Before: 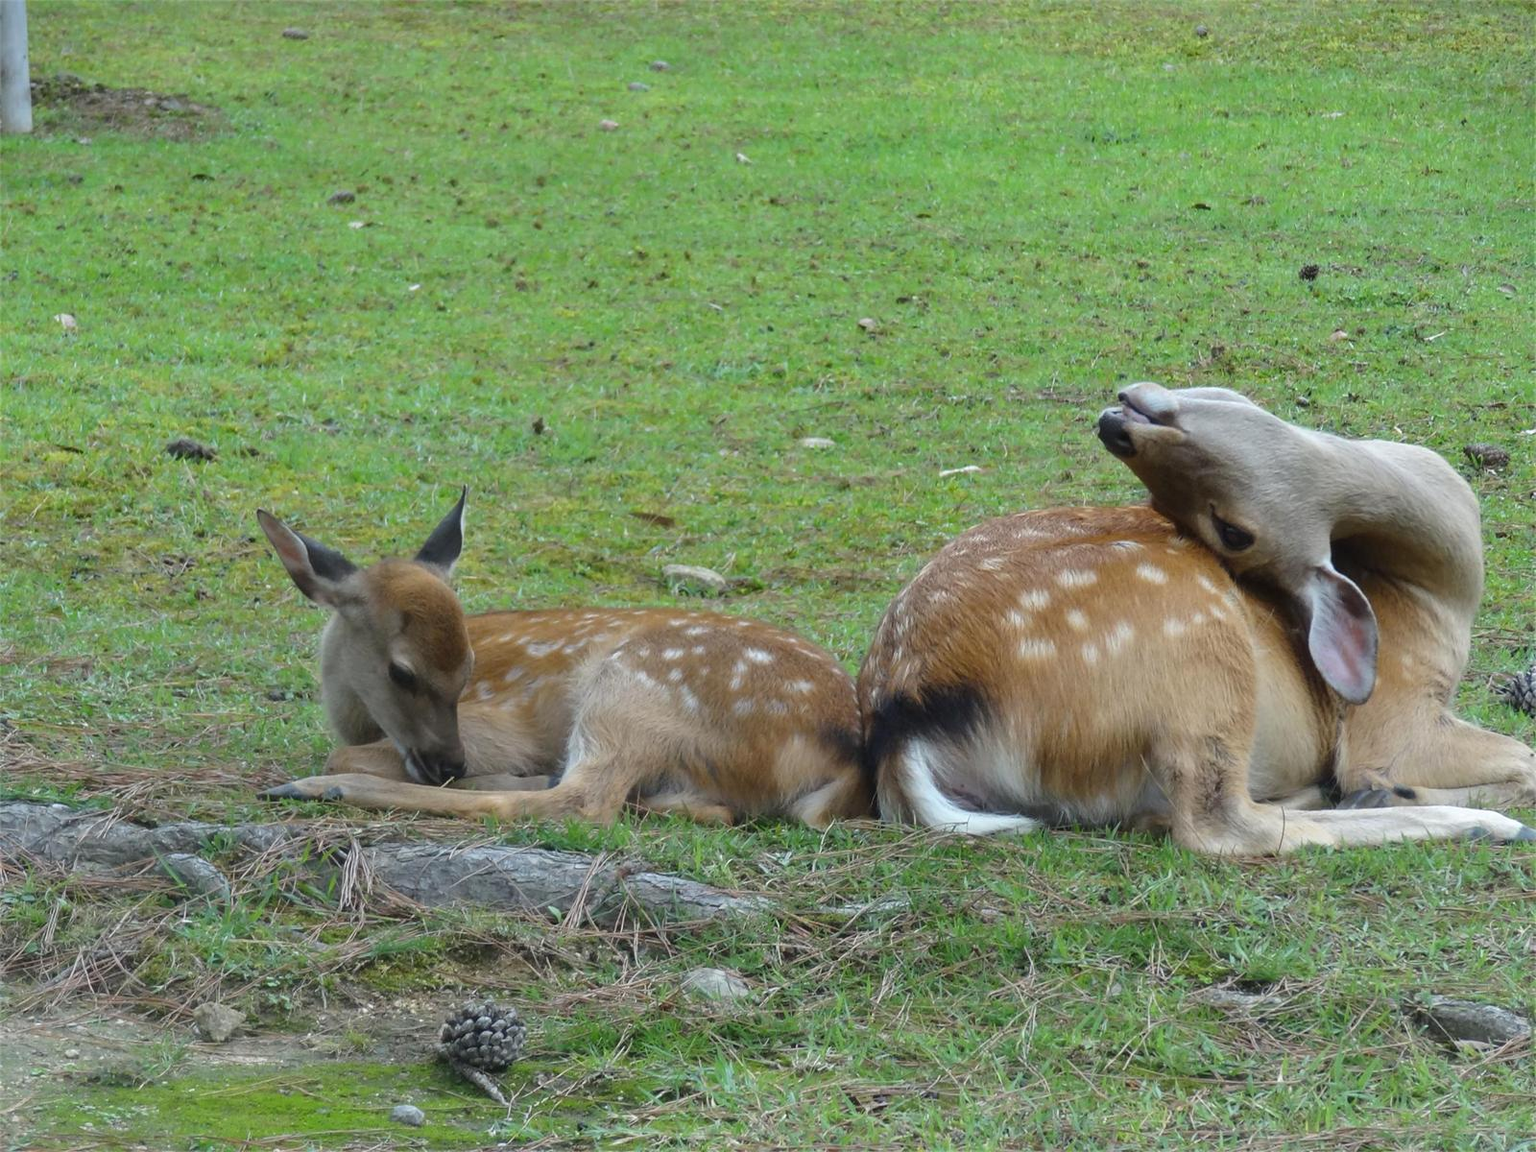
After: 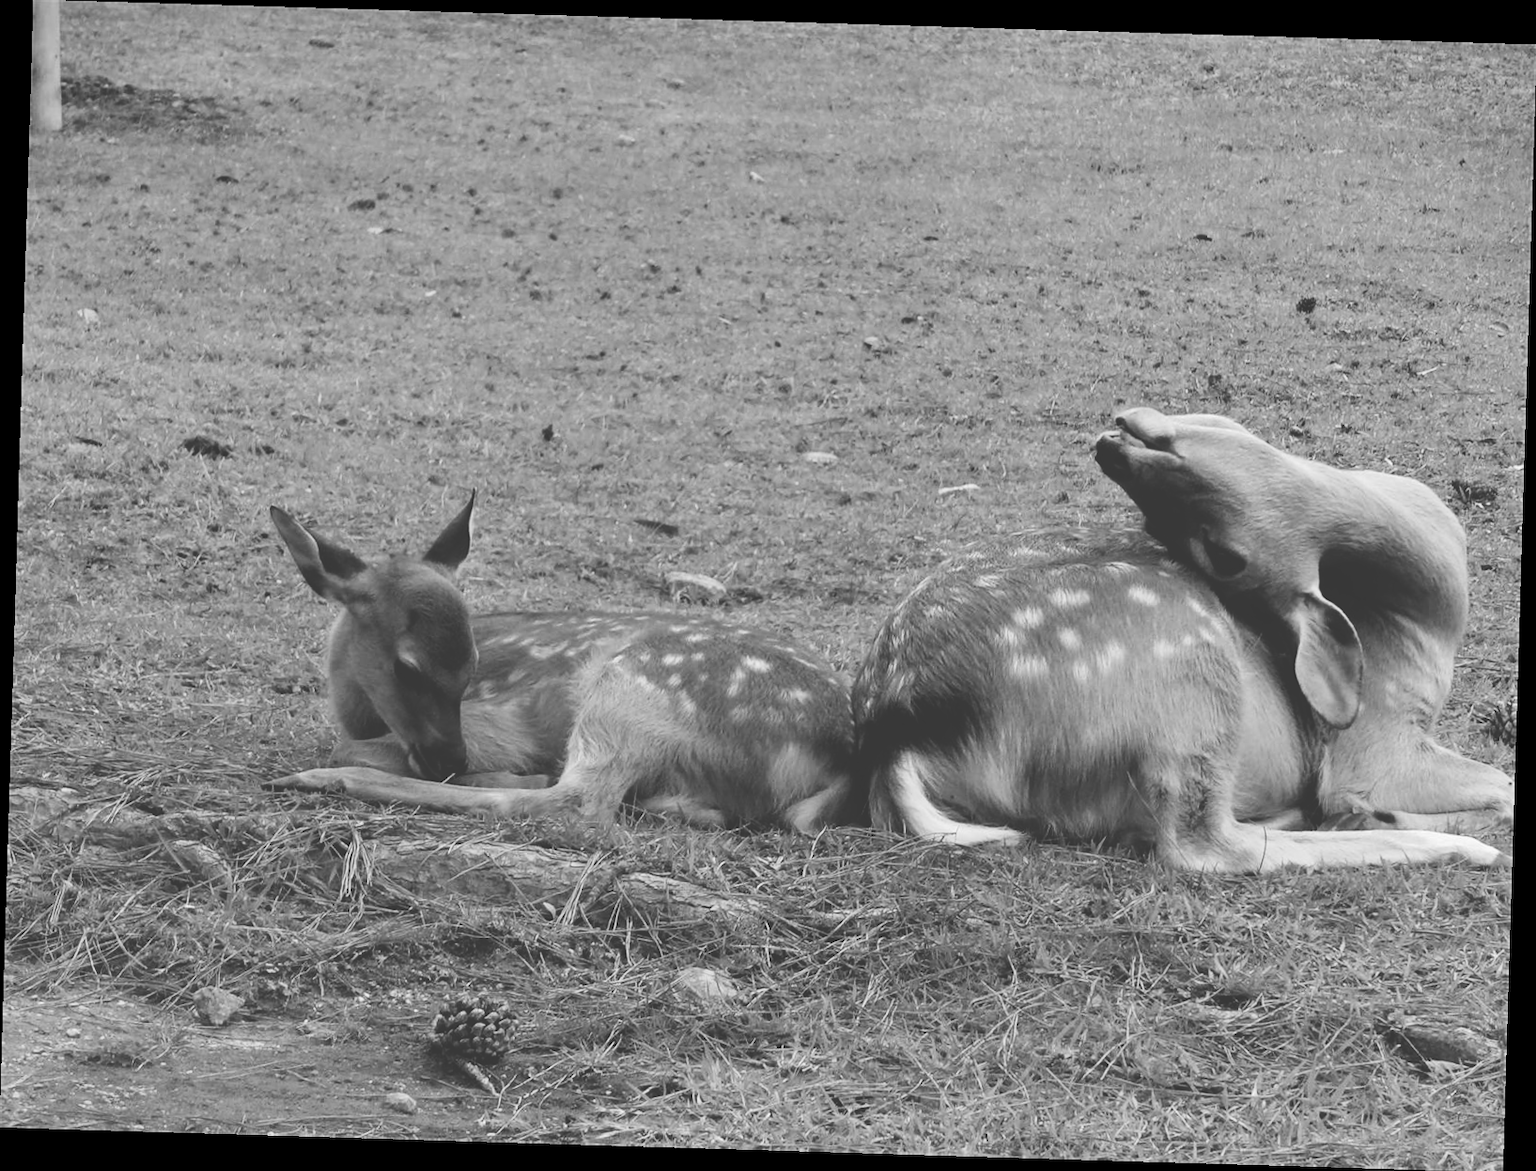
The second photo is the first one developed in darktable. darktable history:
rotate and perspective: rotation 1.72°, automatic cropping off
monochrome: a 16.06, b 15.48, size 1
tone curve: curves: ch0 [(0, 0) (0.003, 0.235) (0.011, 0.235) (0.025, 0.235) (0.044, 0.235) (0.069, 0.235) (0.1, 0.237) (0.136, 0.239) (0.177, 0.243) (0.224, 0.256) (0.277, 0.287) (0.335, 0.329) (0.399, 0.391) (0.468, 0.476) (0.543, 0.574) (0.623, 0.683) (0.709, 0.778) (0.801, 0.869) (0.898, 0.924) (1, 1)], preserve colors none
